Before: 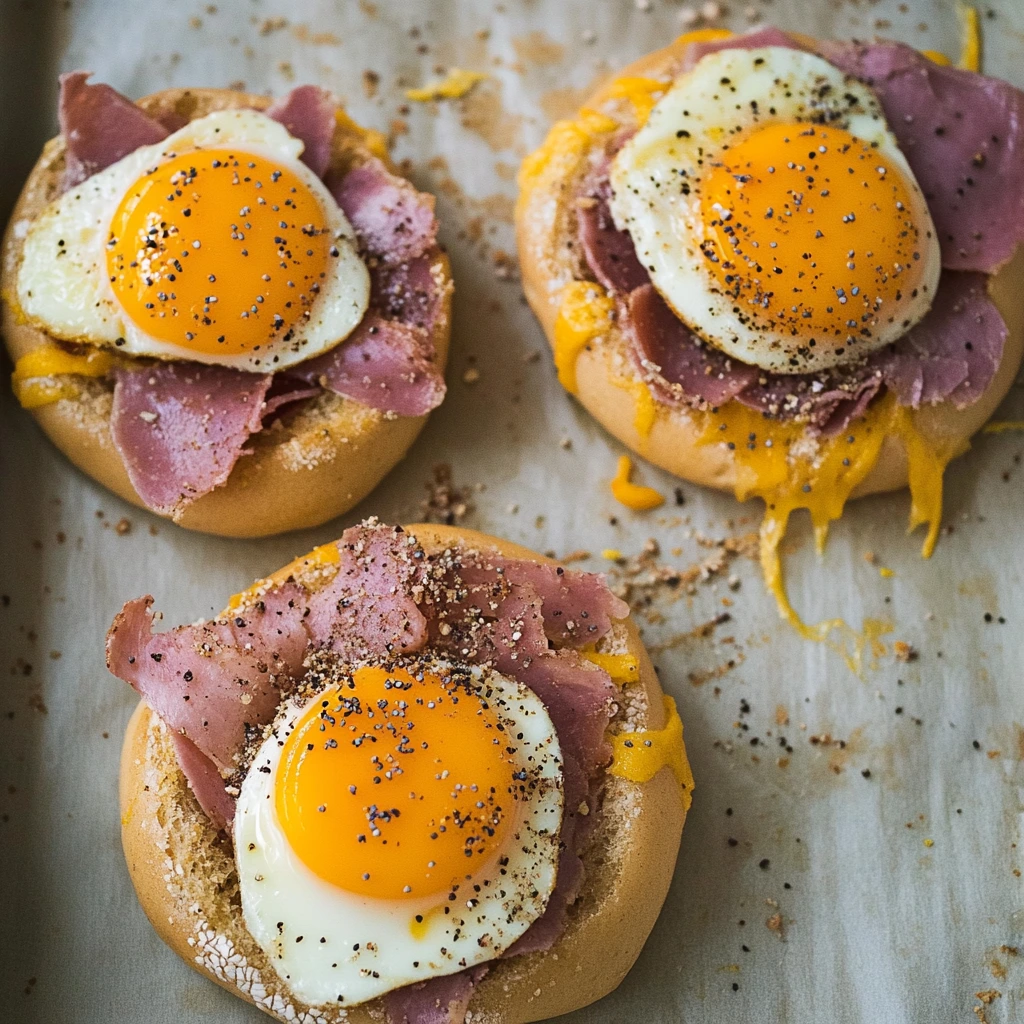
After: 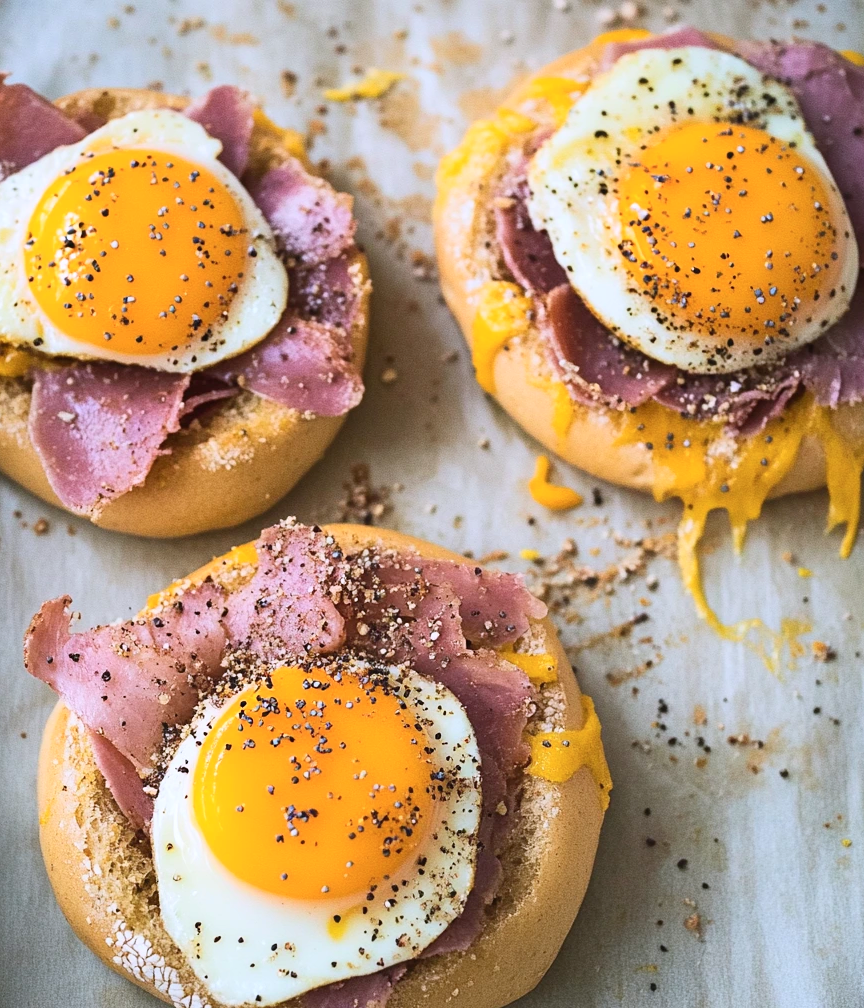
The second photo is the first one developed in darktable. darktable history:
color calibration: illuminant as shot in camera, x 0.358, y 0.373, temperature 4628.91 K
contrast brightness saturation: contrast 0.2, brightness 0.15, saturation 0.14
crop: left 8.026%, right 7.374%
